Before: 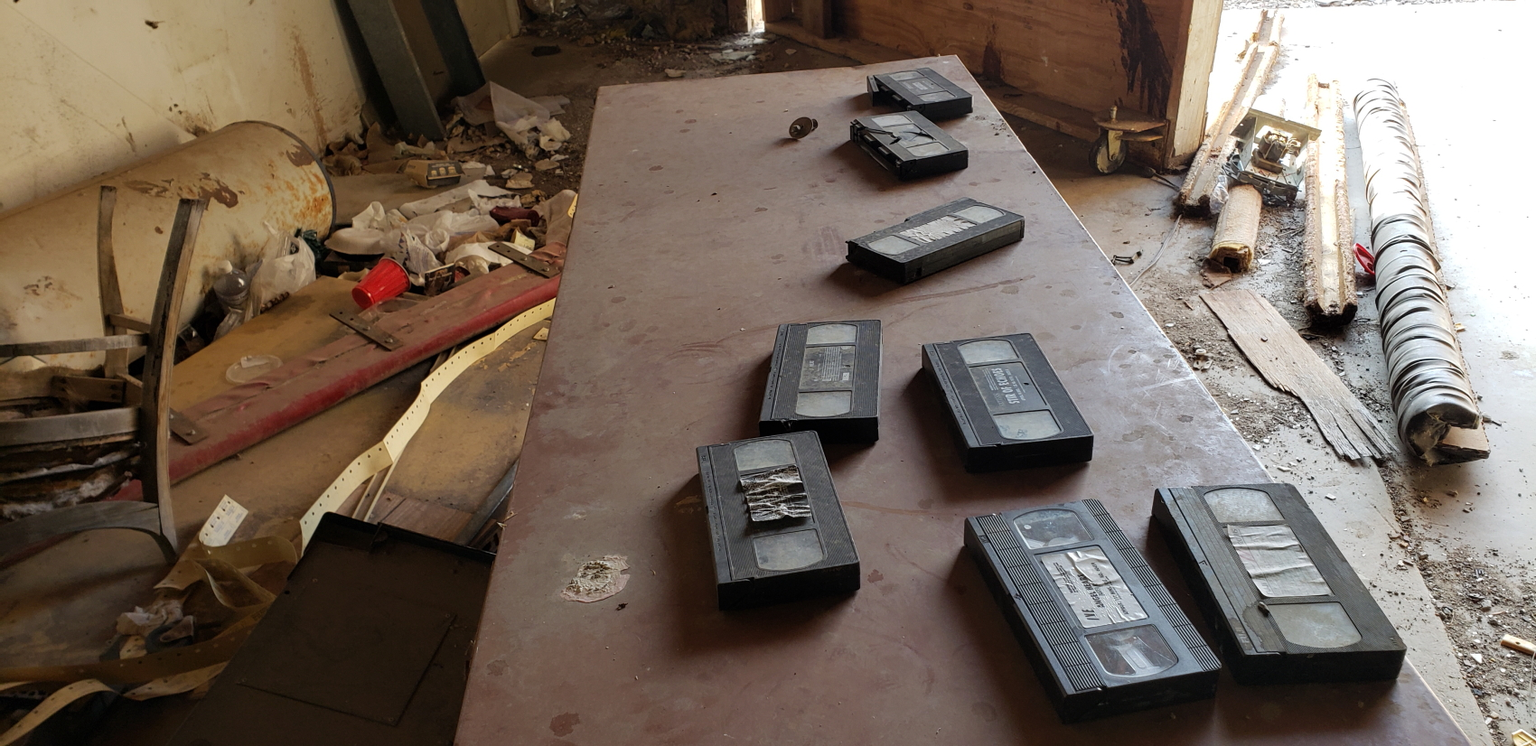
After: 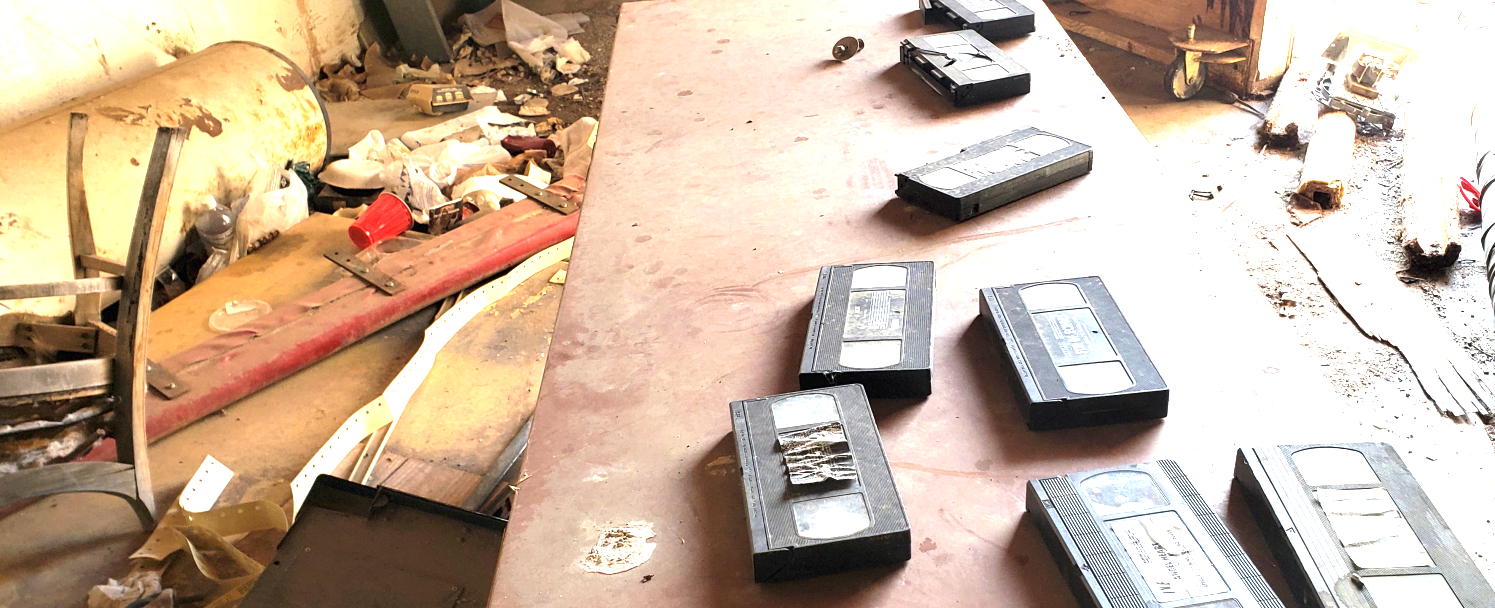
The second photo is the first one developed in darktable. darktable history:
crop and rotate: left 2.425%, top 11.305%, right 9.6%, bottom 15.08%
exposure: exposure 2.25 EV, compensate highlight preservation false
